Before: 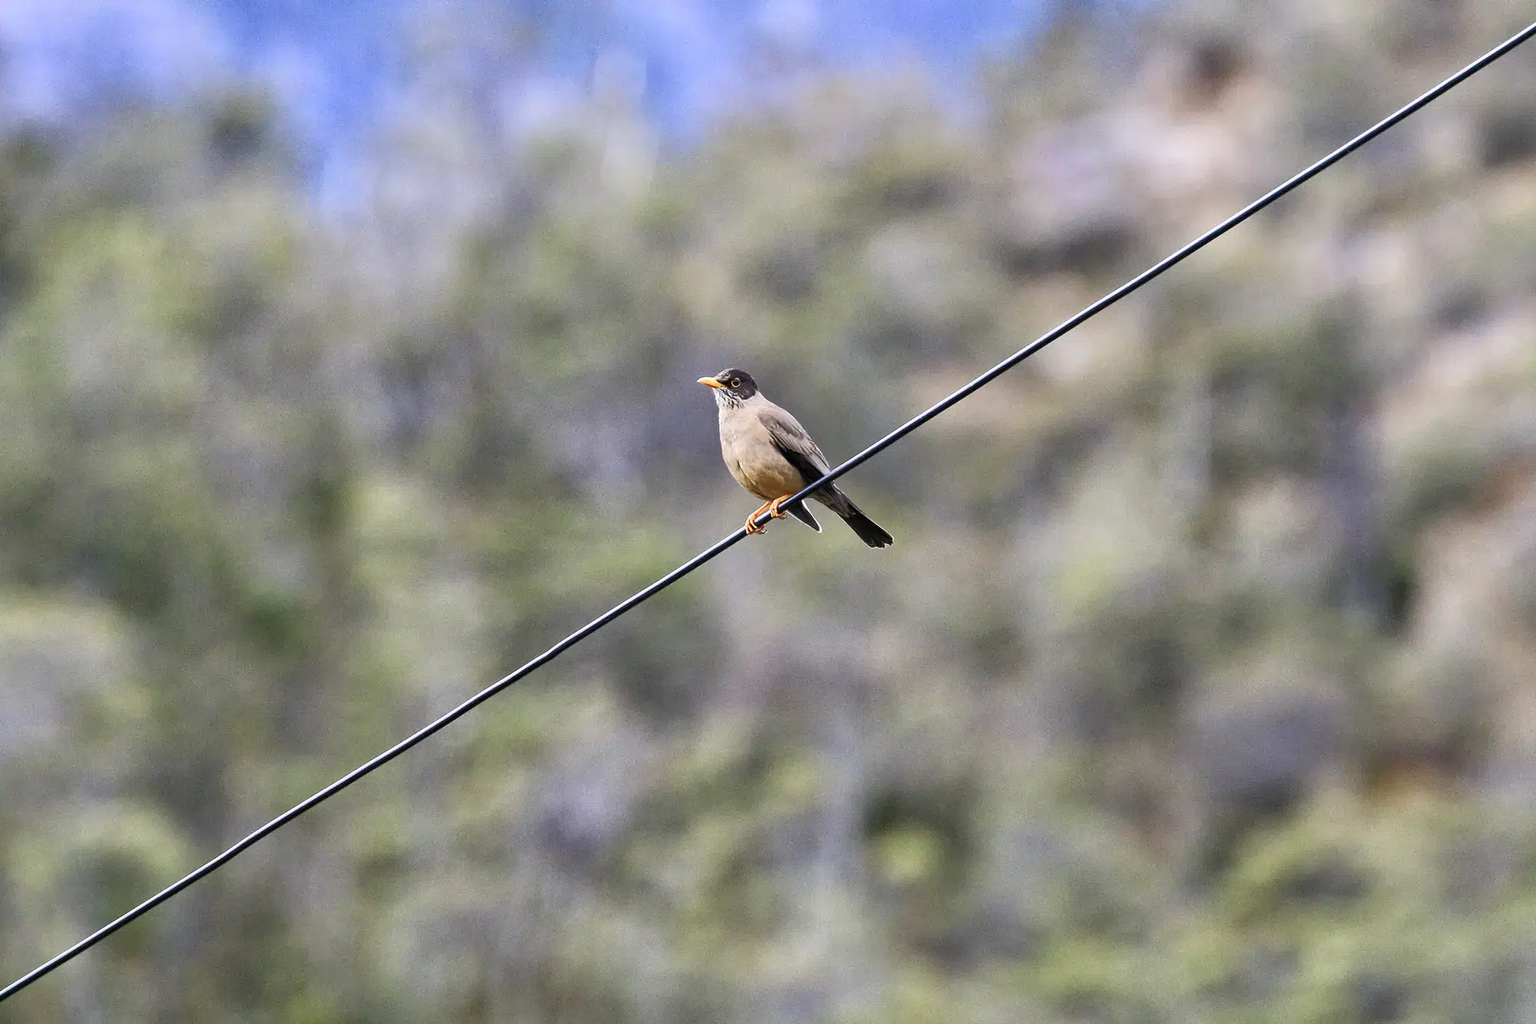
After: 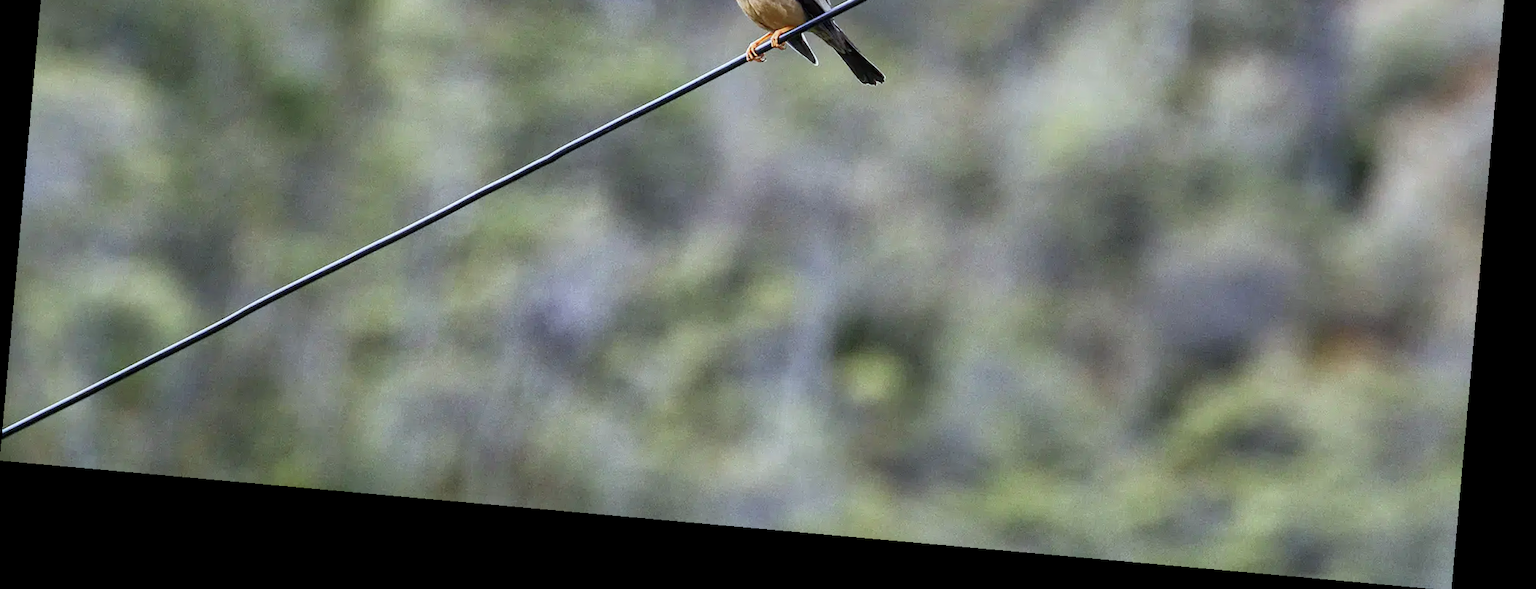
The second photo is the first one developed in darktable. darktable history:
color calibration: output R [1.003, 0.027, -0.041, 0], output G [-0.018, 1.043, -0.038, 0], output B [0.071, -0.086, 1.017, 0], illuminant as shot in camera, x 0.359, y 0.362, temperature 4570.54 K
contrast equalizer: y [[0.5, 0.5, 0.472, 0.5, 0.5, 0.5], [0.5 ×6], [0.5 ×6], [0 ×6], [0 ×6]]
crop and rotate: top 46.237%
local contrast: highlights 61%, shadows 106%, detail 107%, midtone range 0.529
rotate and perspective: rotation 5.12°, automatic cropping off
